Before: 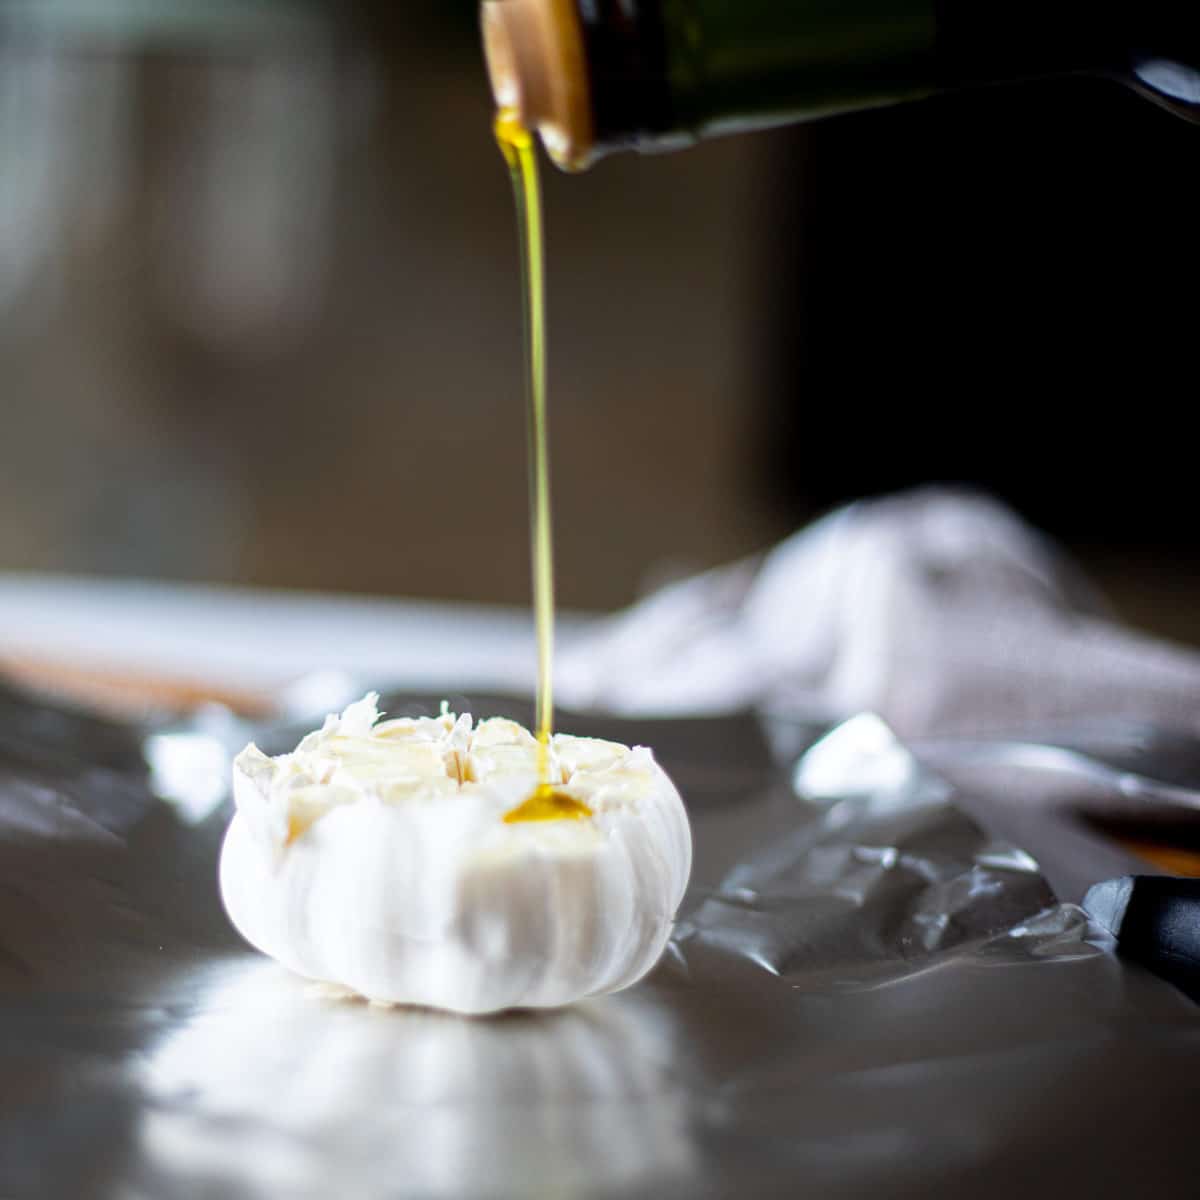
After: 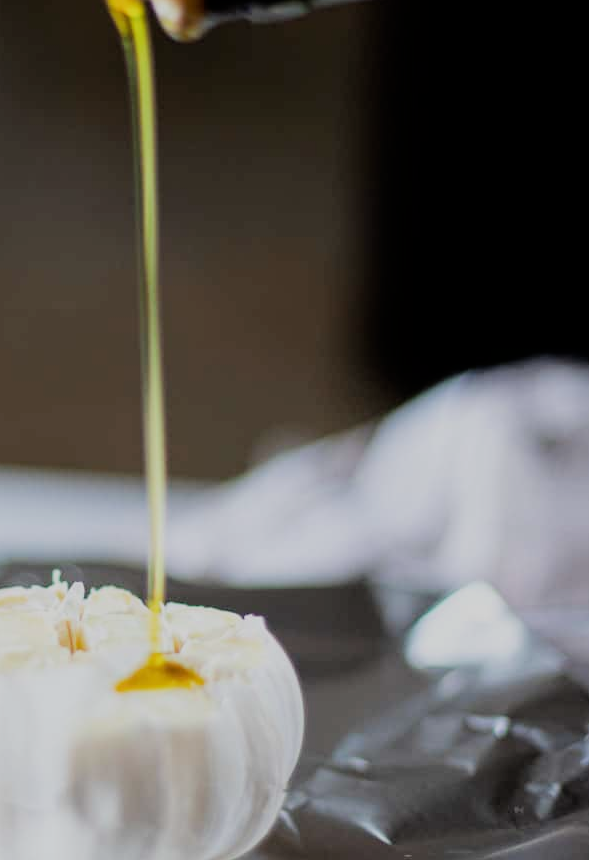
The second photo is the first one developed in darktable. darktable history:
crop: left 32.407%, top 10.962%, right 18.466%, bottom 17.319%
filmic rgb: black relative exposure -7.37 EV, white relative exposure 5.05 EV, hardness 3.2
